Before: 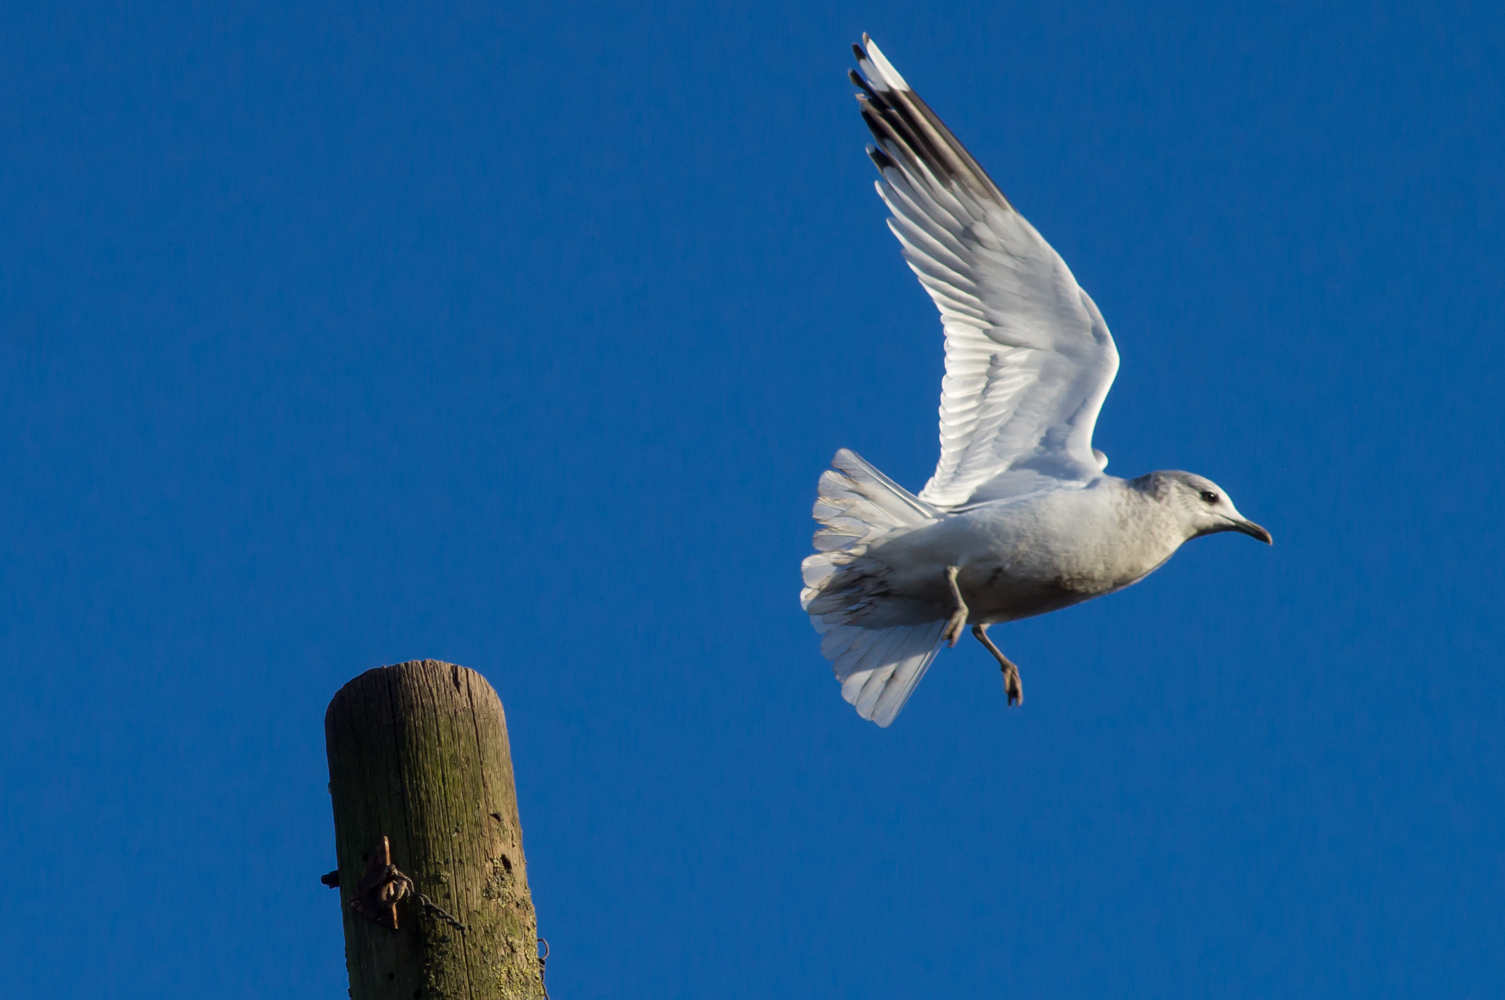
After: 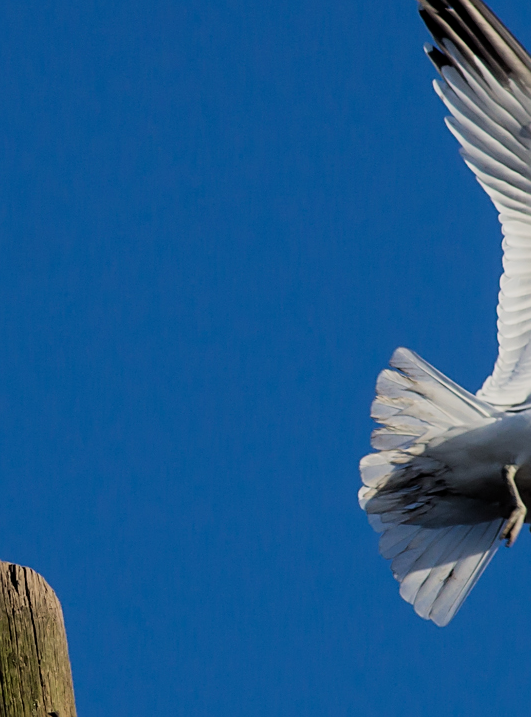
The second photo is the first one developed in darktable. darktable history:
crop and rotate: left 29.375%, top 10.193%, right 35.28%, bottom 18.056%
filmic rgb: middle gray luminance 29.13%, black relative exposure -10.28 EV, white relative exposure 5.5 EV, target black luminance 0%, hardness 3.91, latitude 2.24%, contrast 1.132, highlights saturation mix 5.74%, shadows ↔ highlights balance 14.94%, iterations of high-quality reconstruction 0
sharpen: on, module defaults
